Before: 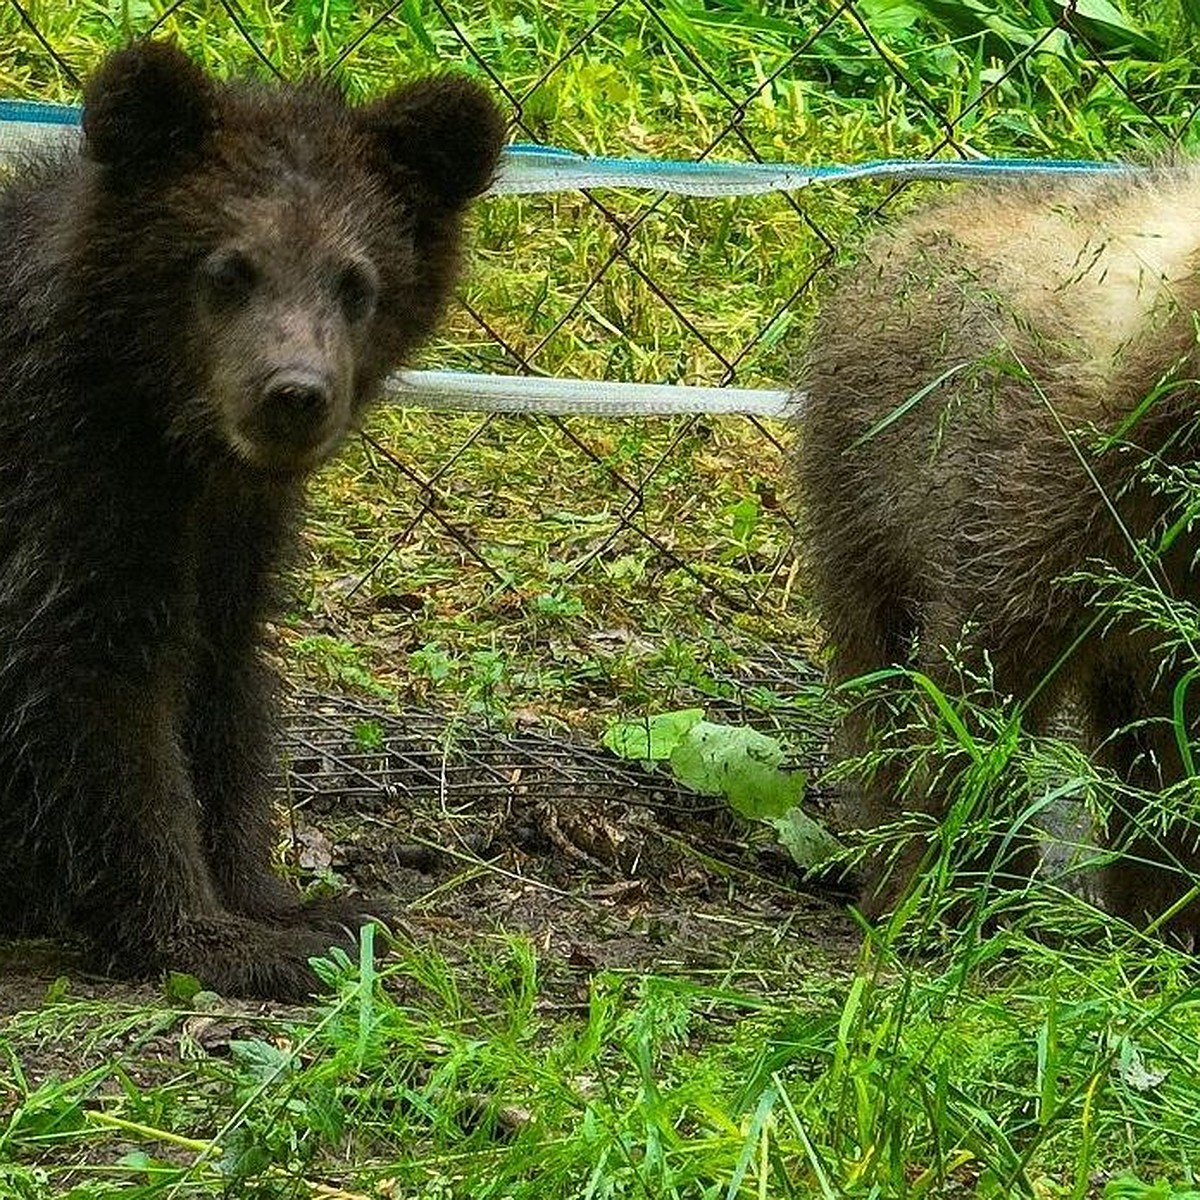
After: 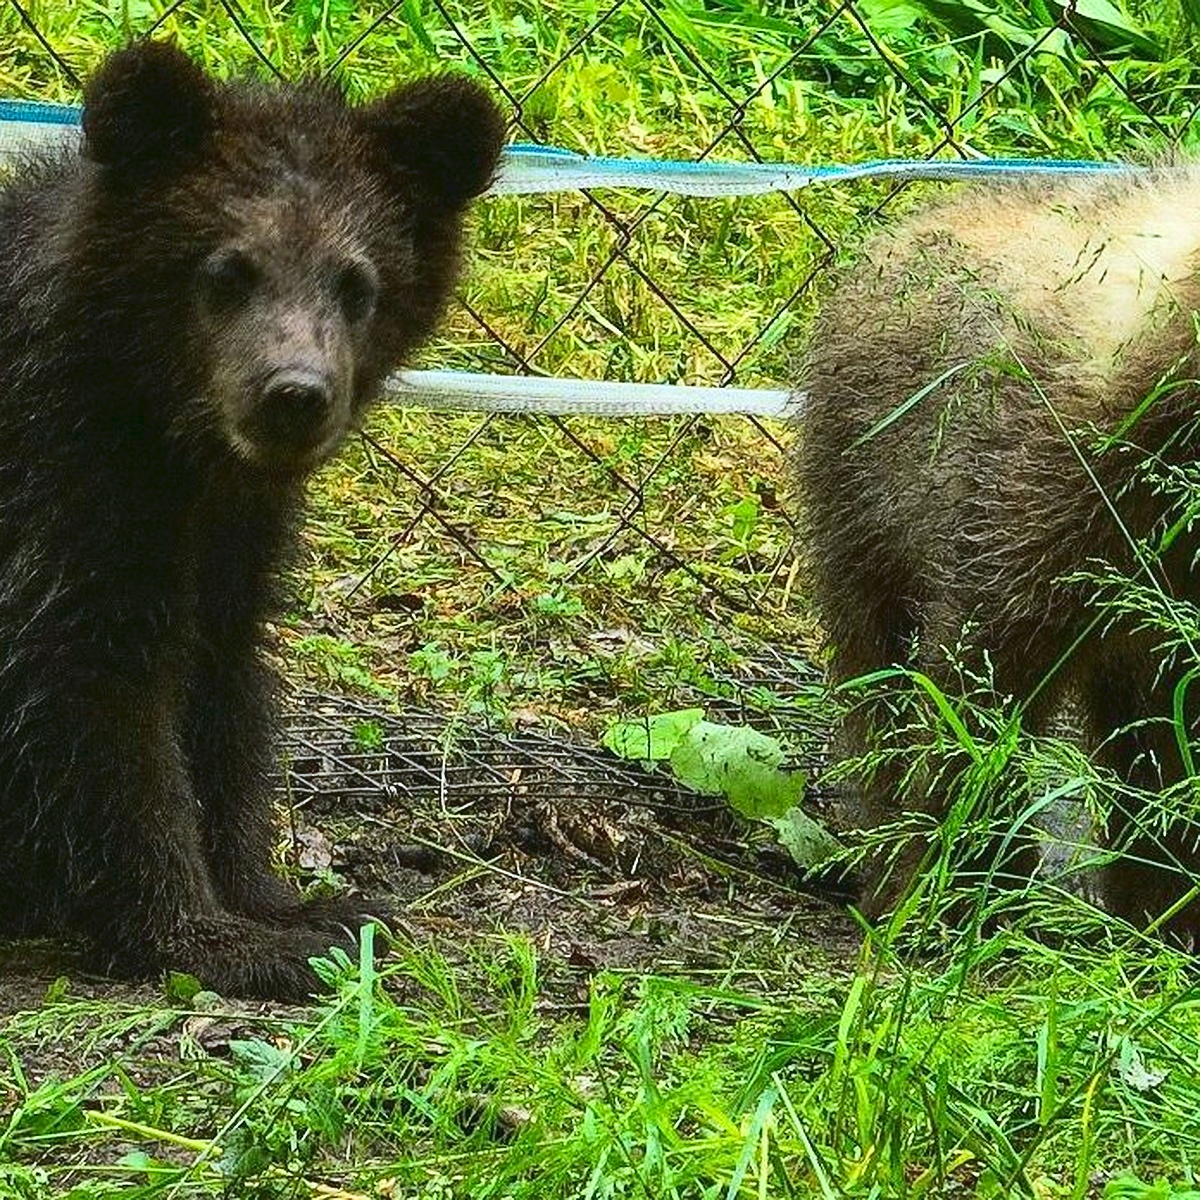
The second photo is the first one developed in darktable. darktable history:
levels: levels [0, 0.478, 1]
tone curve: curves: ch0 [(0, 0.032) (0.181, 0.156) (0.751, 0.829) (1, 1)], color space Lab, linked channels, preserve colors none
white balance: red 0.976, blue 1.04
